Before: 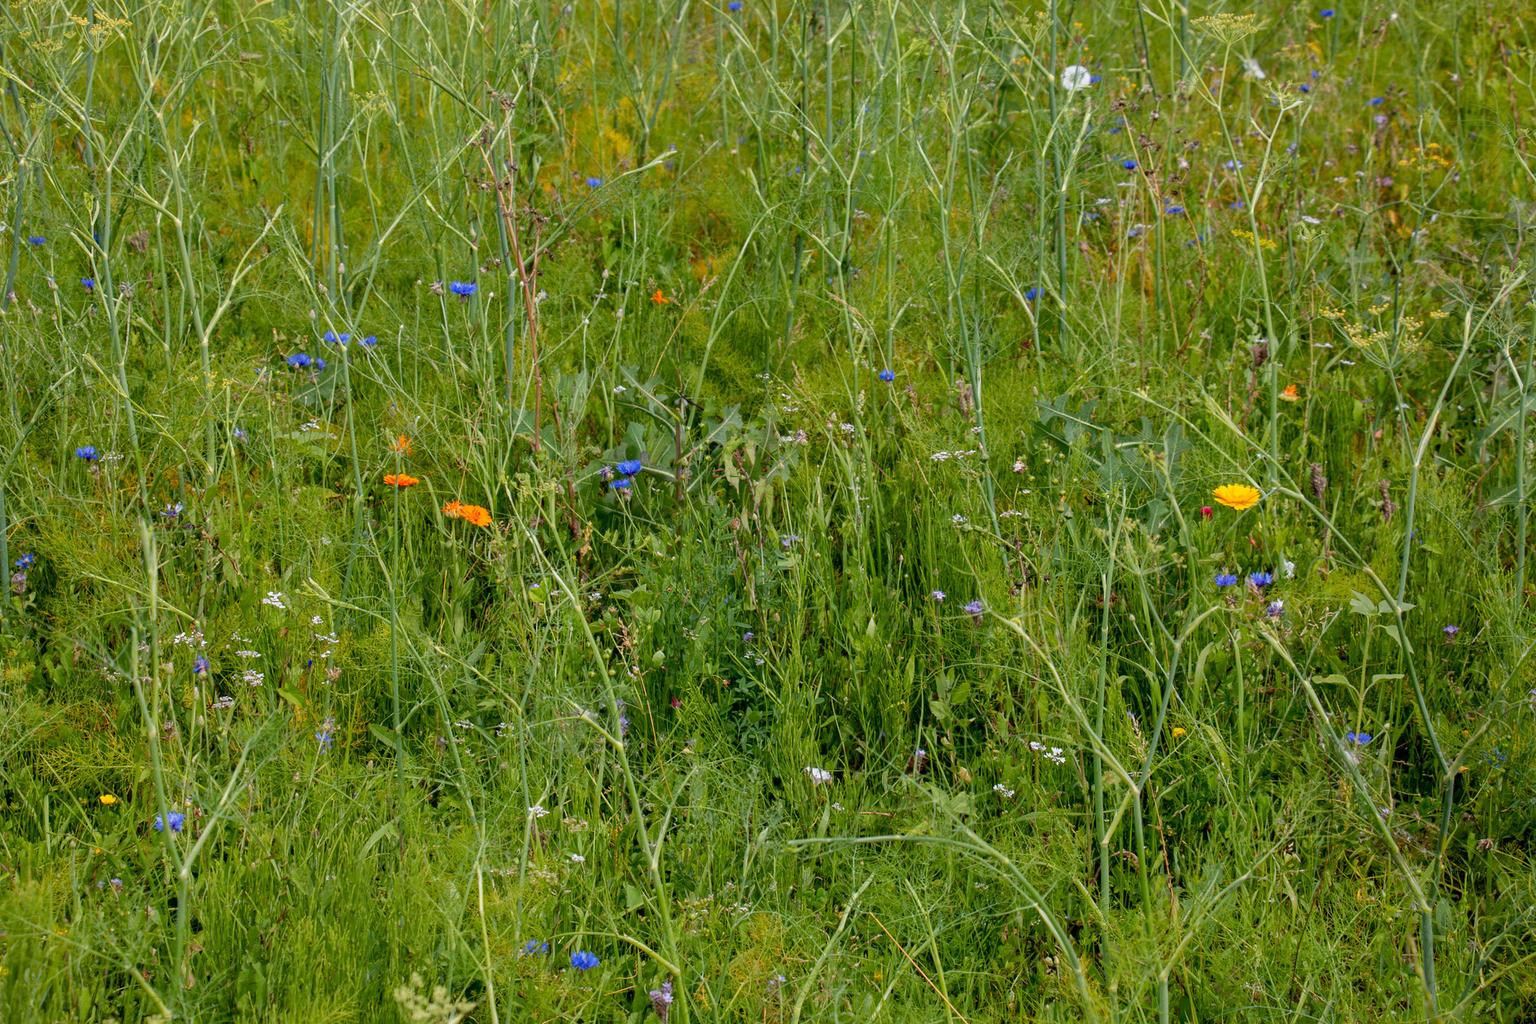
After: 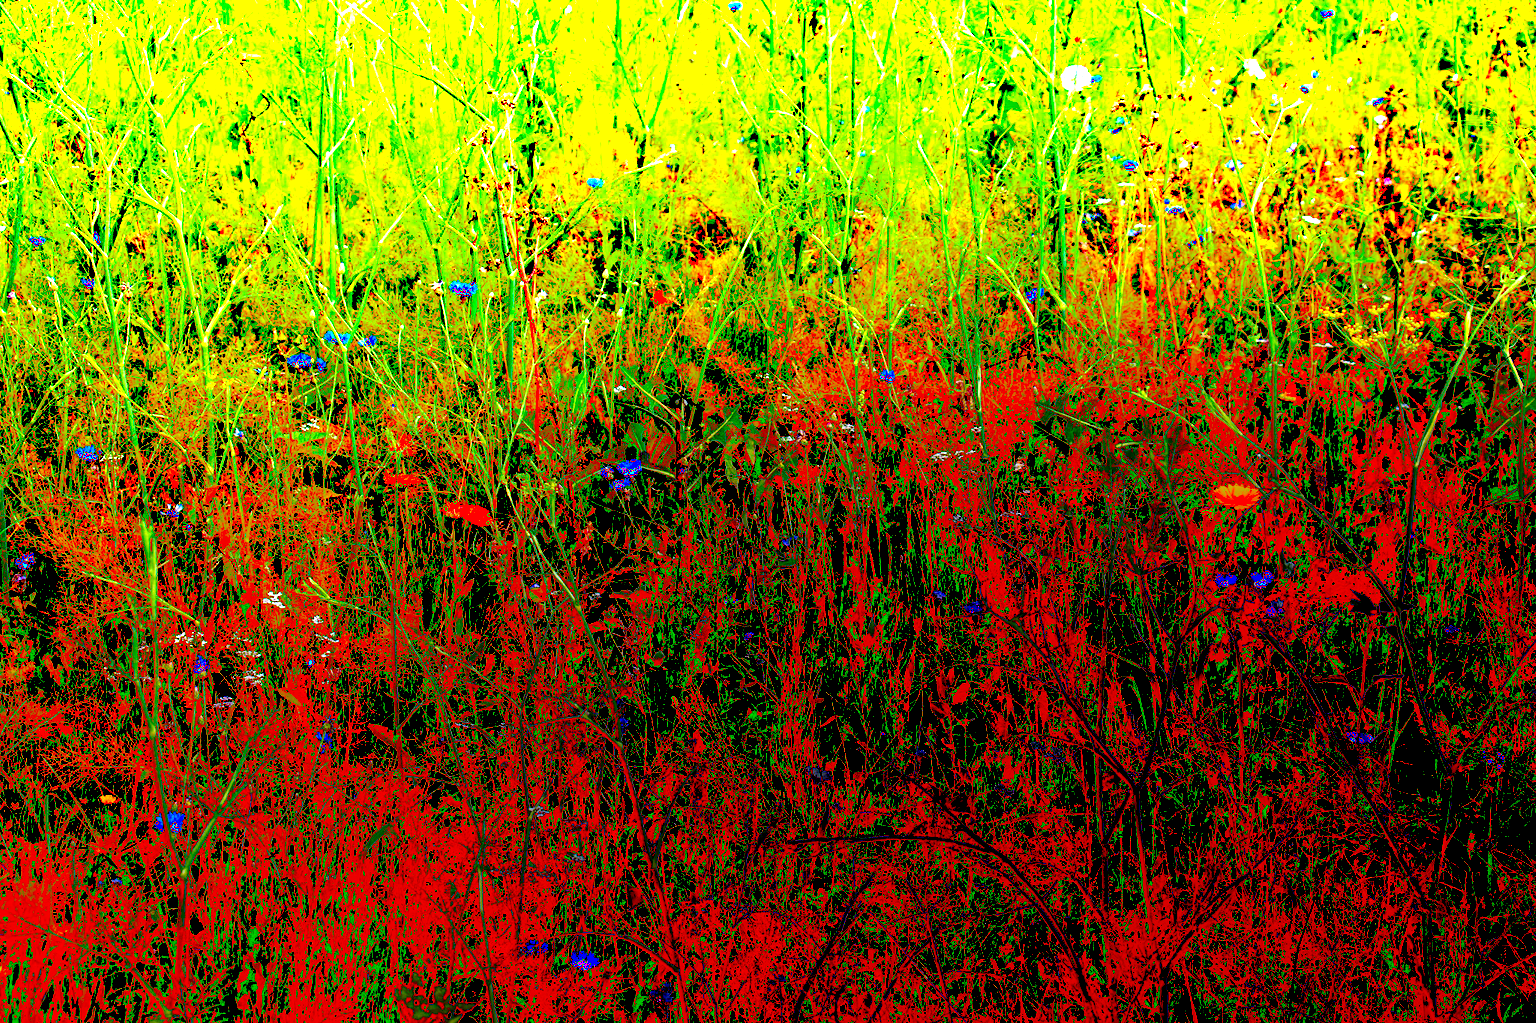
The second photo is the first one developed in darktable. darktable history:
local contrast: on, module defaults
exposure: black level correction 0.1, exposure 3 EV, compensate highlight preservation false
